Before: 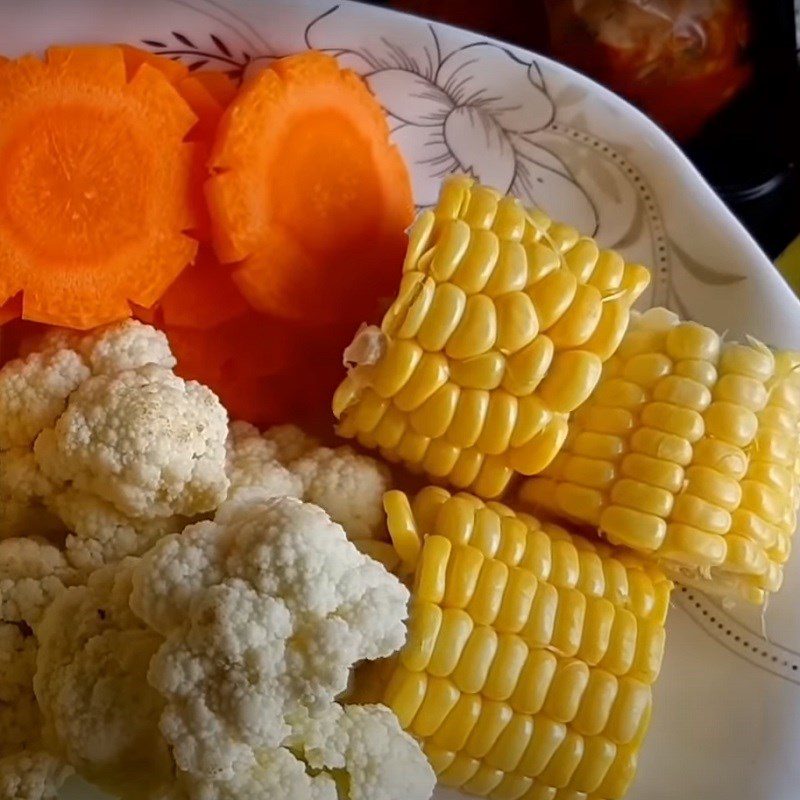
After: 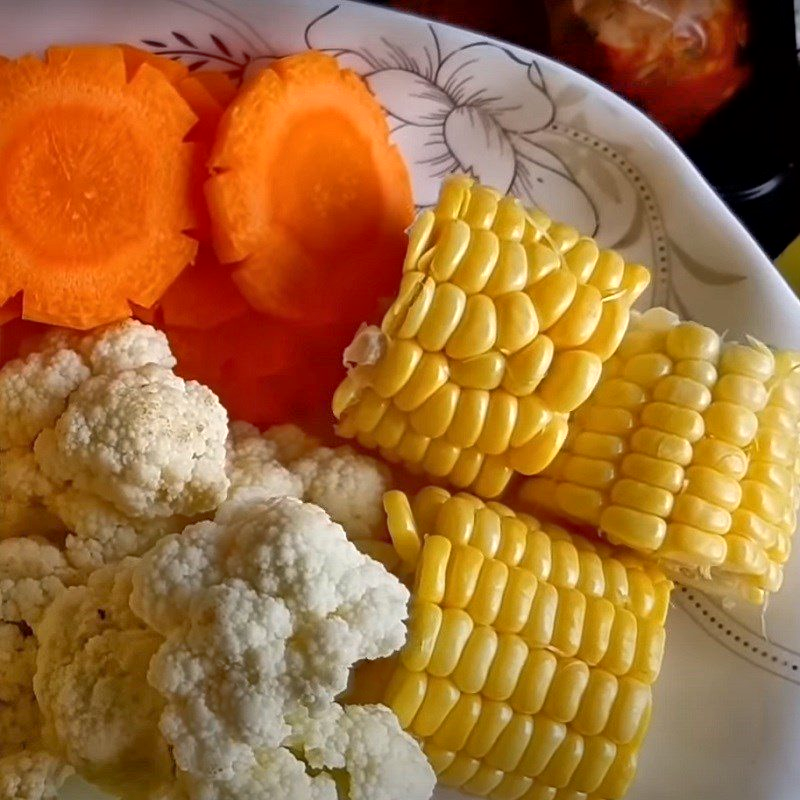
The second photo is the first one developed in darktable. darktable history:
local contrast: mode bilateral grid, contrast 19, coarseness 50, detail 119%, midtone range 0.2
tone equalizer: -8 EV -0.499 EV, -7 EV -0.283 EV, -6 EV -0.114 EV, -5 EV 0.415 EV, -4 EV 0.987 EV, -3 EV 0.789 EV, -2 EV -0.011 EV, -1 EV 0.137 EV, +0 EV -0.024 EV
